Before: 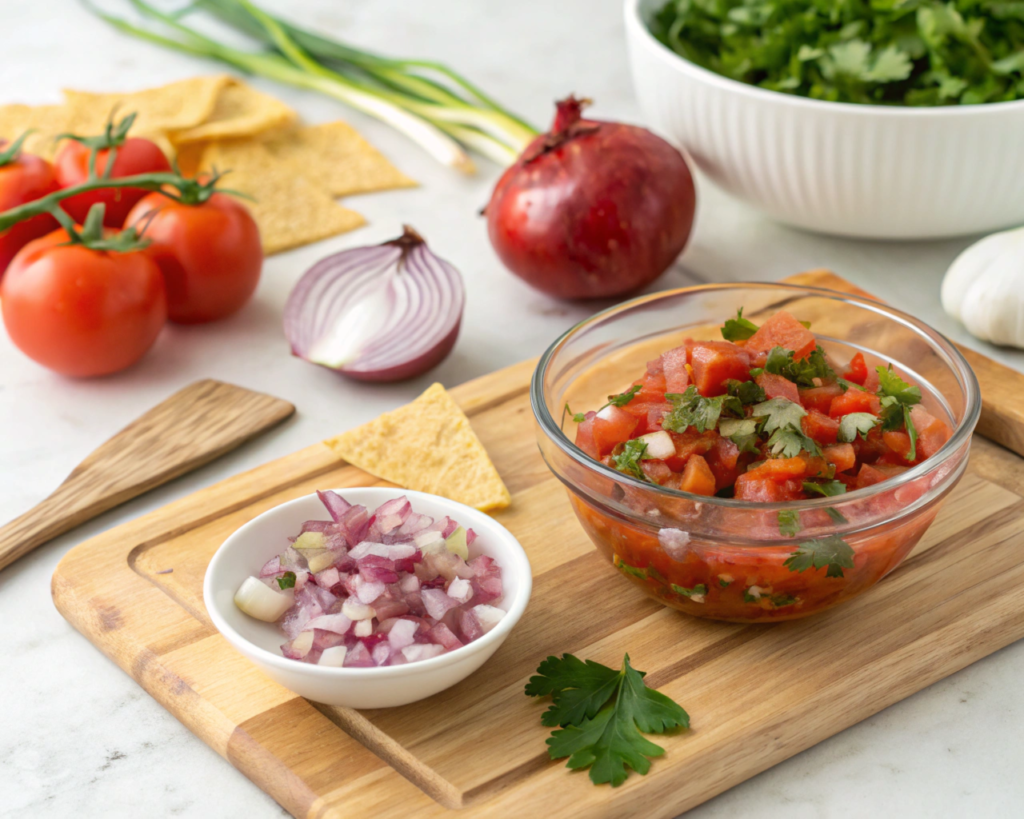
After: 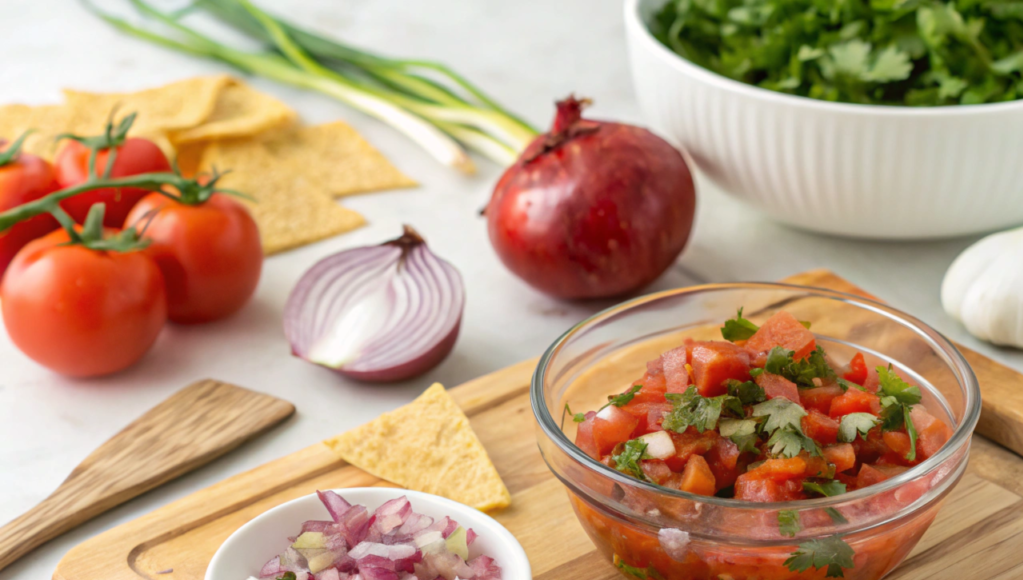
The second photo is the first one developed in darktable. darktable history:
crop: bottom 29.136%
